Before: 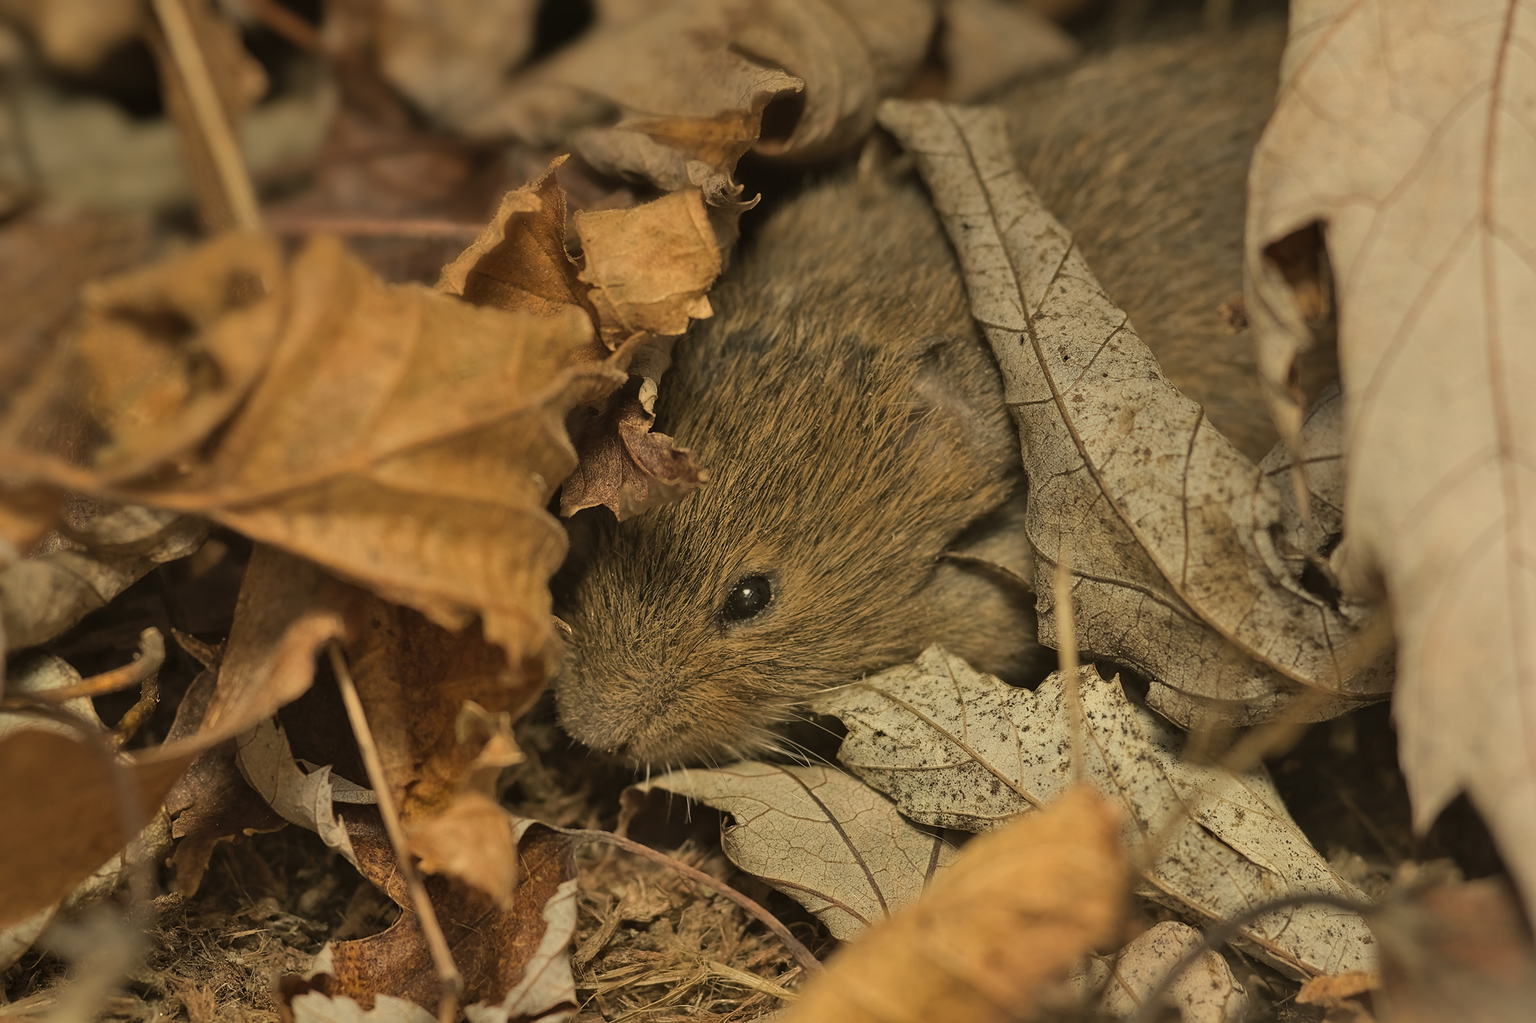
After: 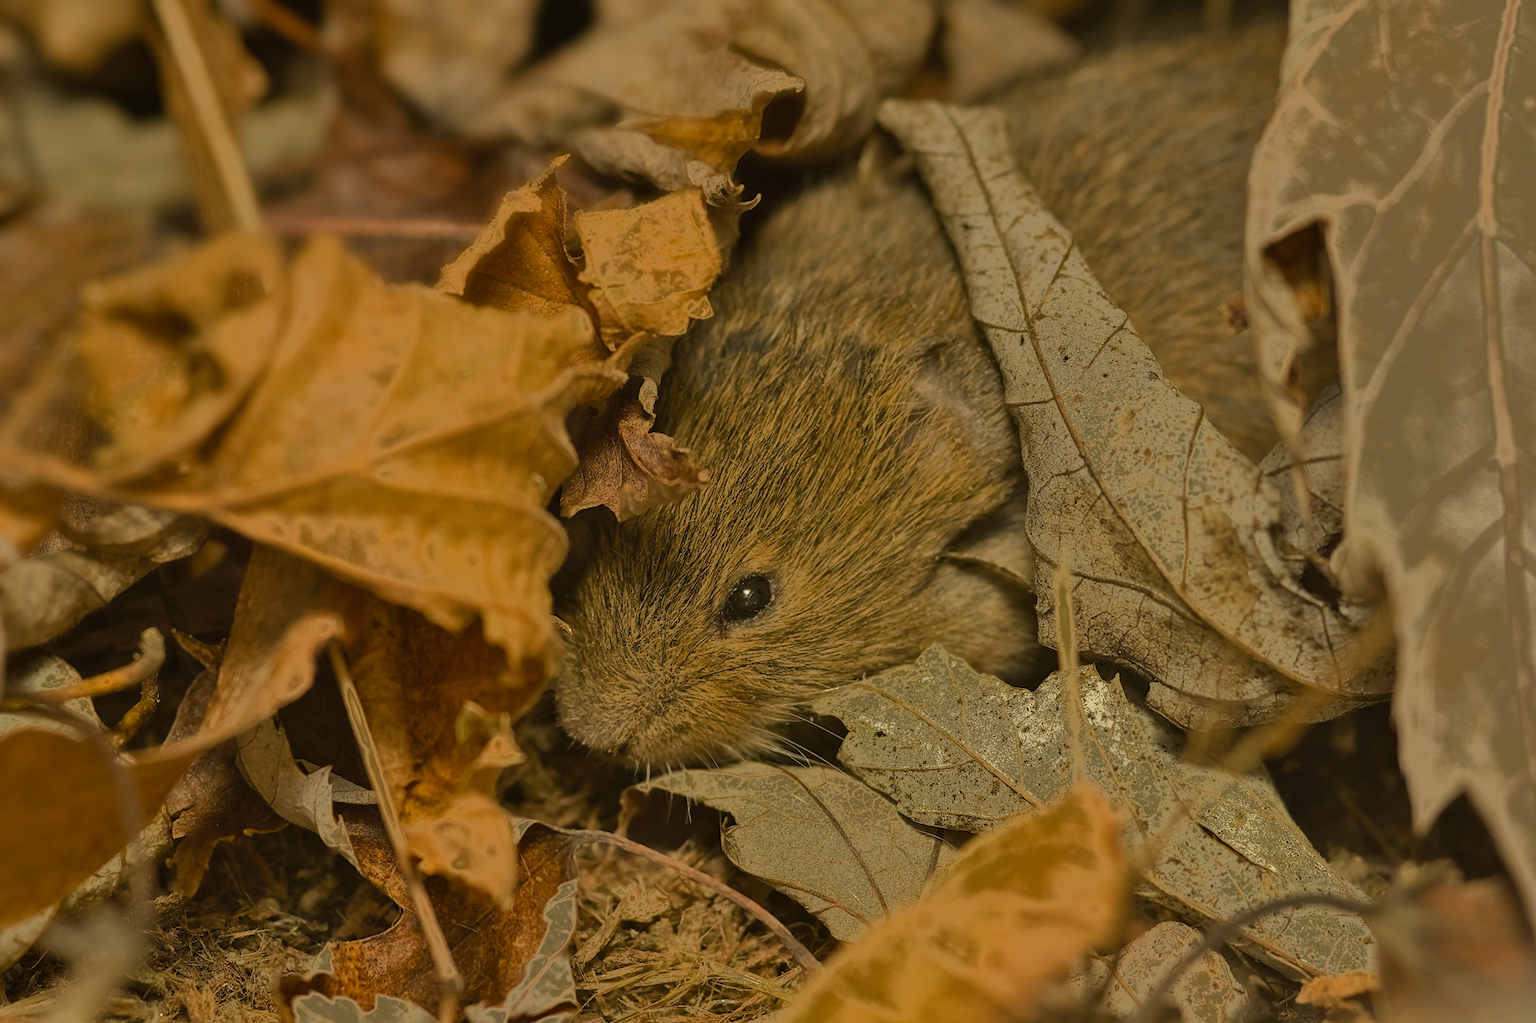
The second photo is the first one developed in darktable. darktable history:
color balance rgb: perceptual saturation grading › global saturation 20%, perceptual saturation grading › highlights -25%, perceptual saturation grading › shadows 25%
fill light: exposure -0.73 EV, center 0.69, width 2.2
